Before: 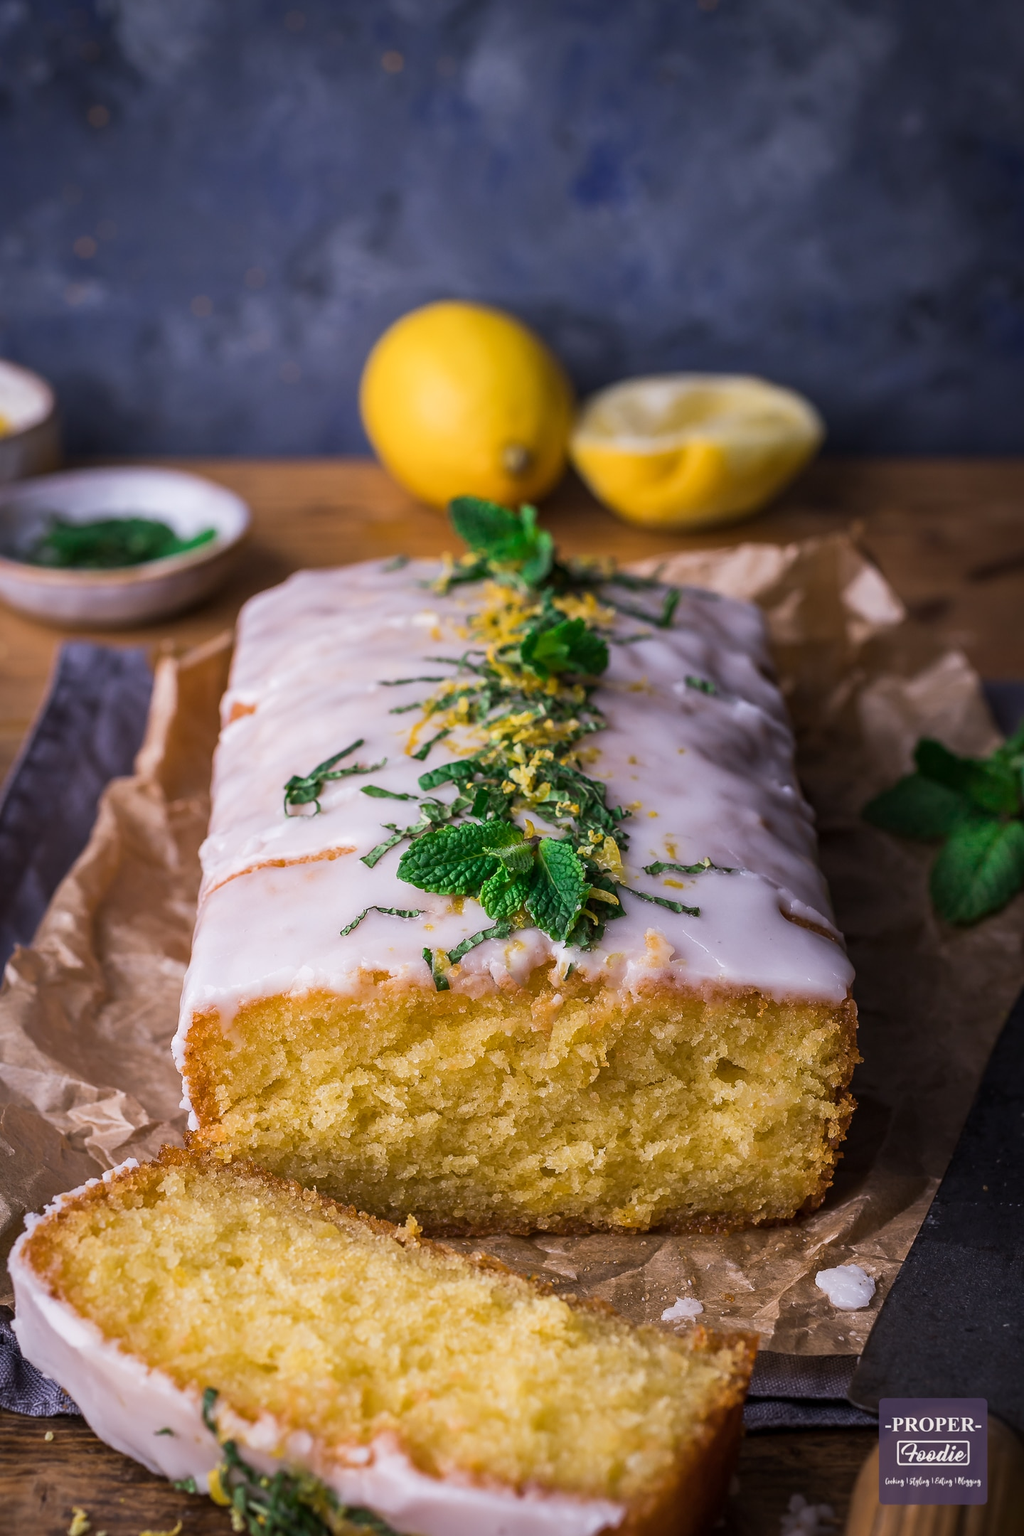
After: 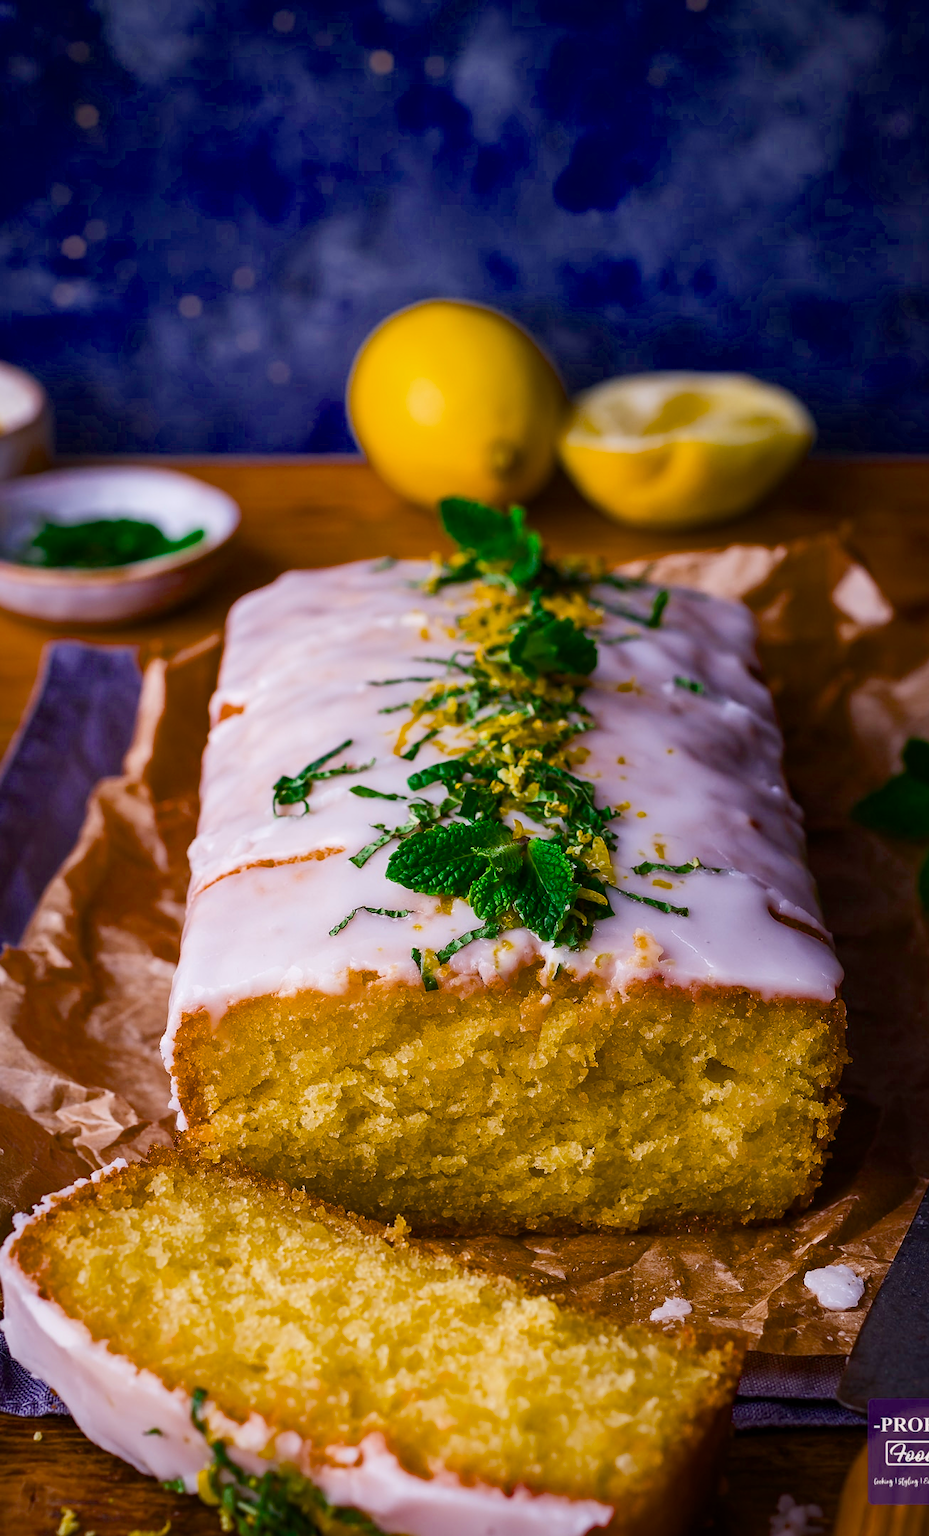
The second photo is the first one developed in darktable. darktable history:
color balance rgb: linear chroma grading › global chroma 9.903%, perceptual saturation grading › global saturation 20%, perceptual saturation grading › highlights -14.232%, perceptual saturation grading › shadows 50.149%, global vibrance 16.809%, saturation formula JzAzBz (2021)
crop and rotate: left 1.176%, right 8.009%
